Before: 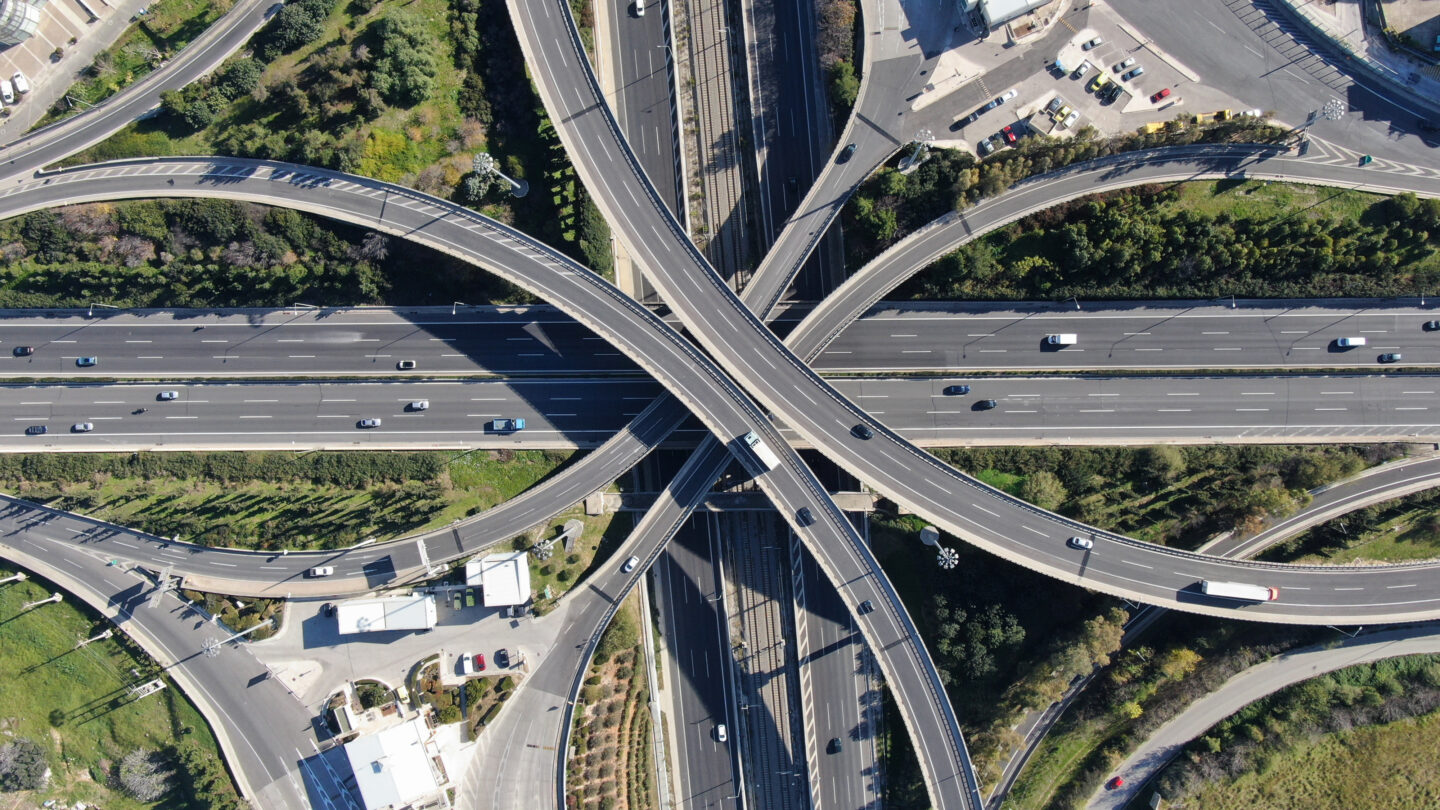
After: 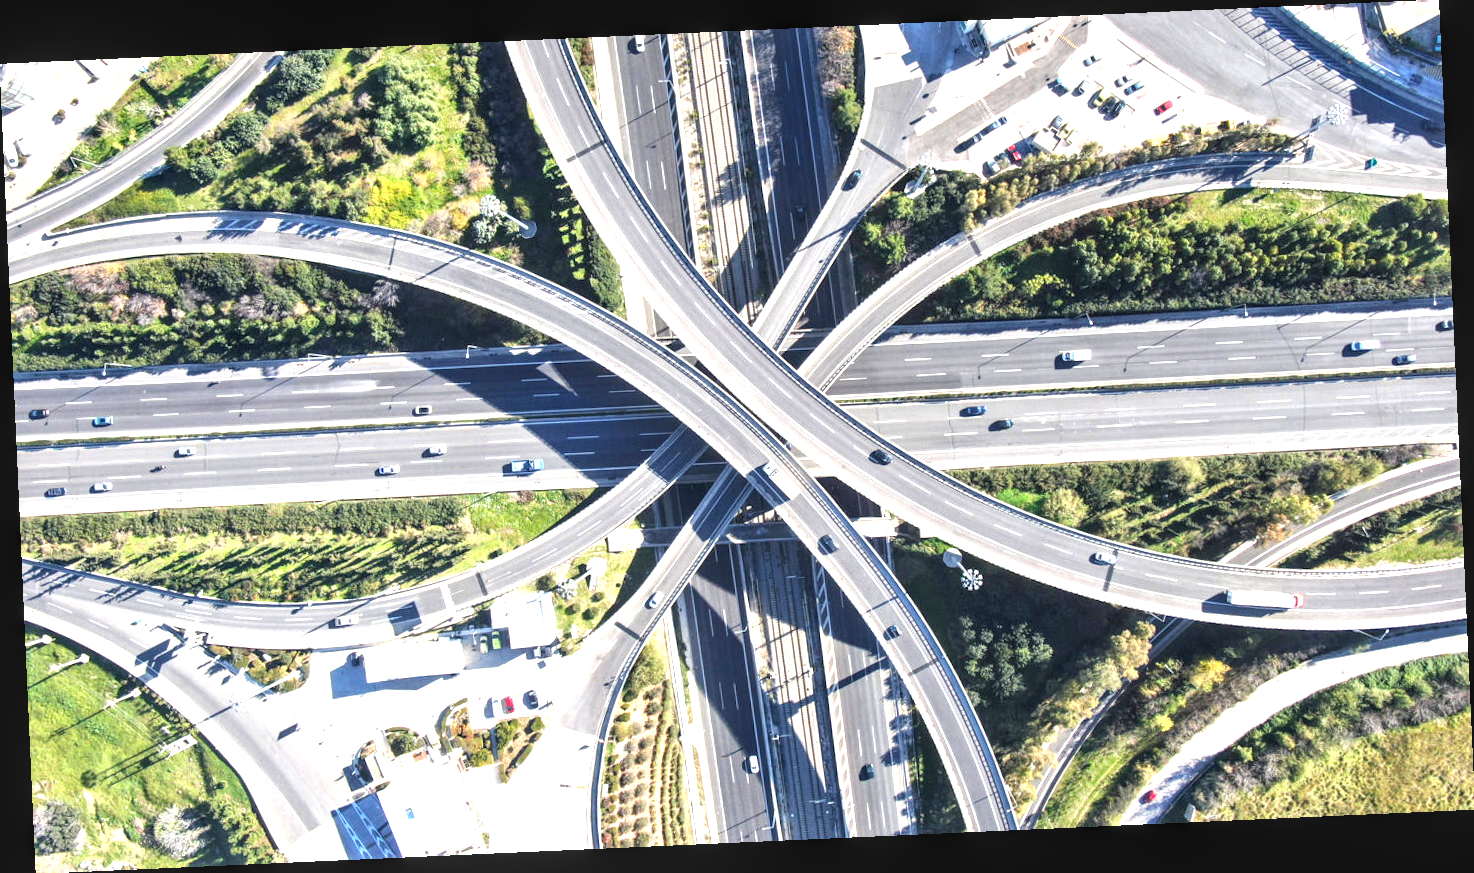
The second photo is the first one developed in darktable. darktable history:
exposure: black level correction 0, exposure 1.7 EV, compensate exposure bias true, compensate highlight preservation false
rotate and perspective: rotation -2.56°, automatic cropping off
local contrast: on, module defaults
